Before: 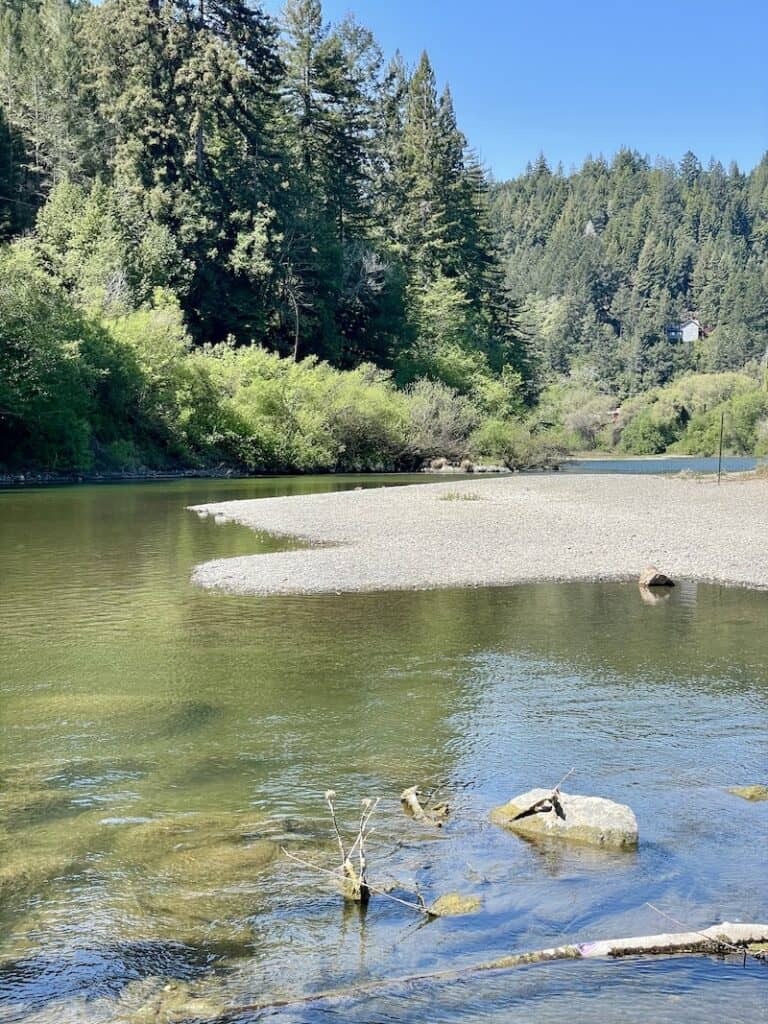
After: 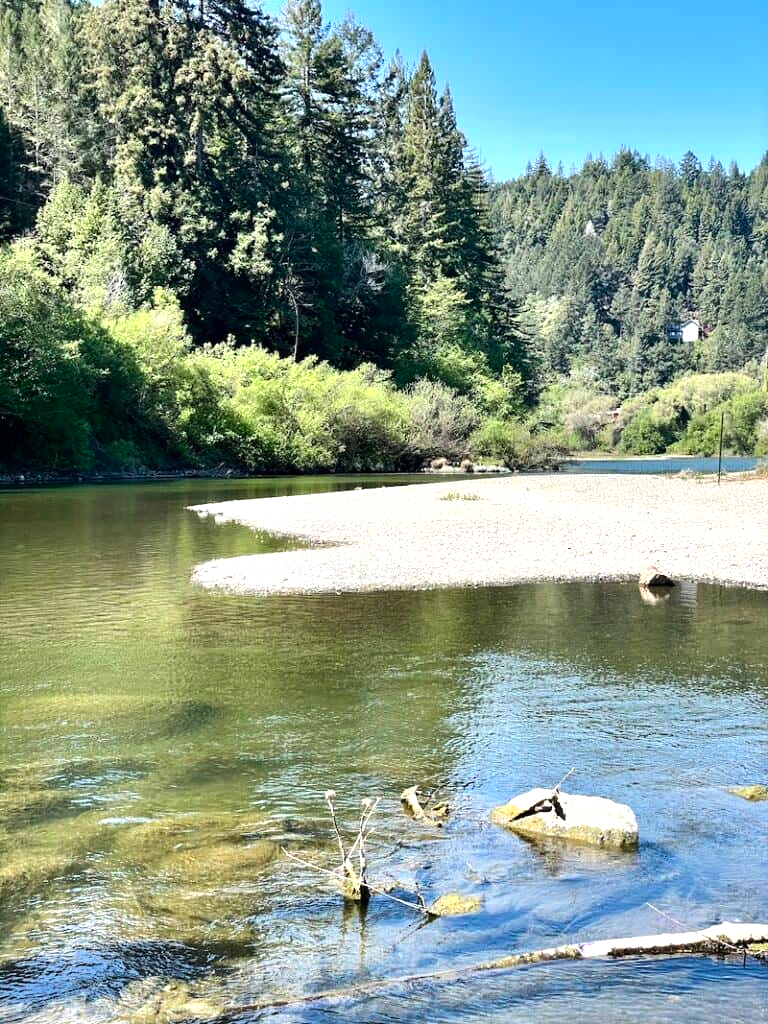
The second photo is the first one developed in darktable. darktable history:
tone equalizer: -8 EV -0.75 EV, -7 EV -0.7 EV, -6 EV -0.6 EV, -5 EV -0.4 EV, -3 EV 0.4 EV, -2 EV 0.6 EV, -1 EV 0.7 EV, +0 EV 0.75 EV, edges refinement/feathering 500, mask exposure compensation -1.57 EV, preserve details no
shadows and highlights: shadows 22.7, highlights -48.71, soften with gaussian
